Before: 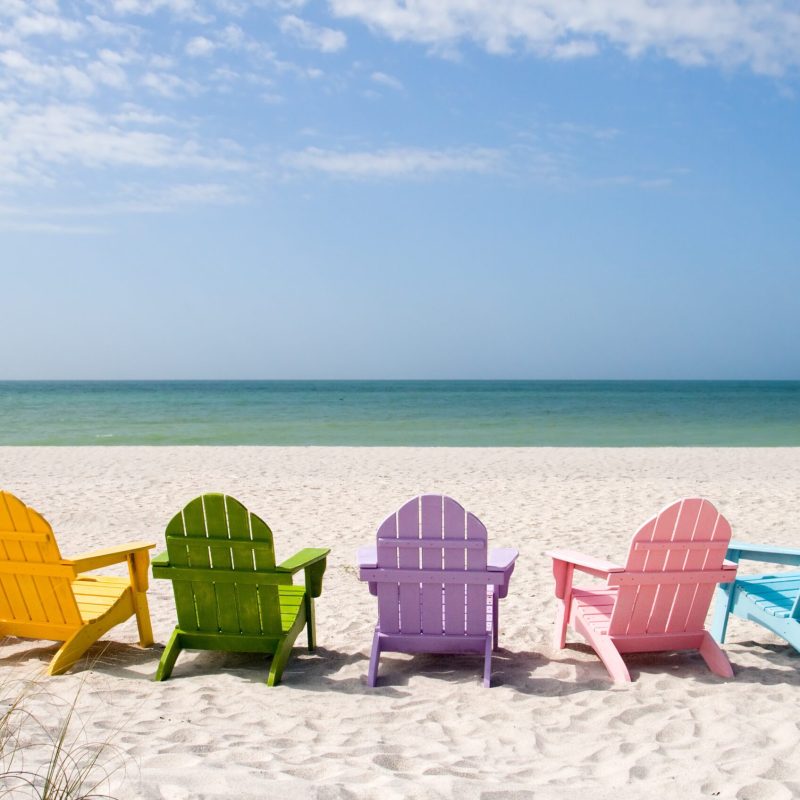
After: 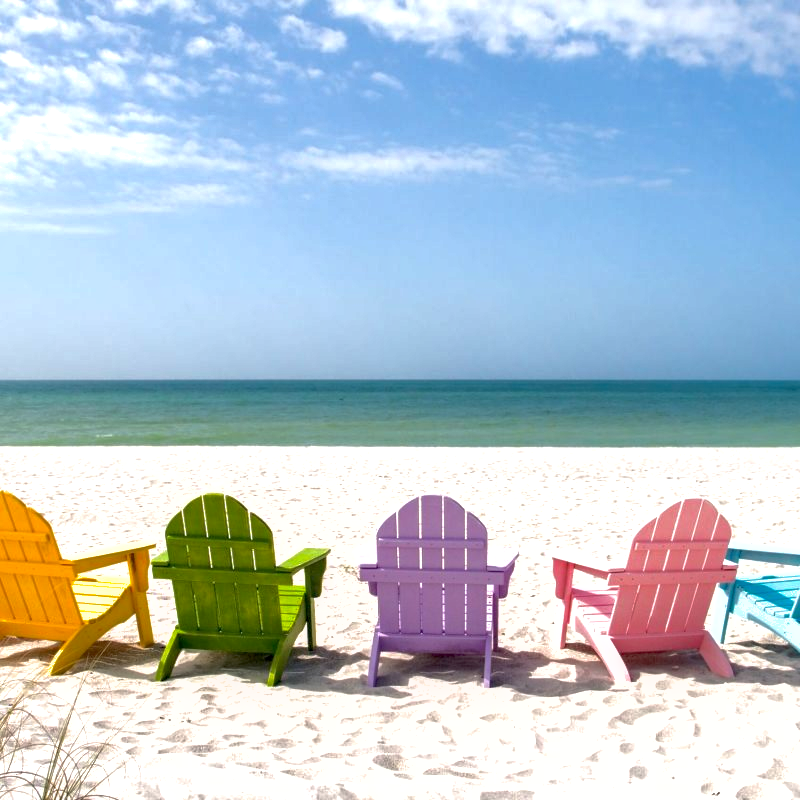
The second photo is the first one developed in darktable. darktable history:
local contrast: shadows 95%, midtone range 0.495
exposure: black level correction 0.001, exposure 0.498 EV, compensate highlight preservation false
shadows and highlights: on, module defaults
